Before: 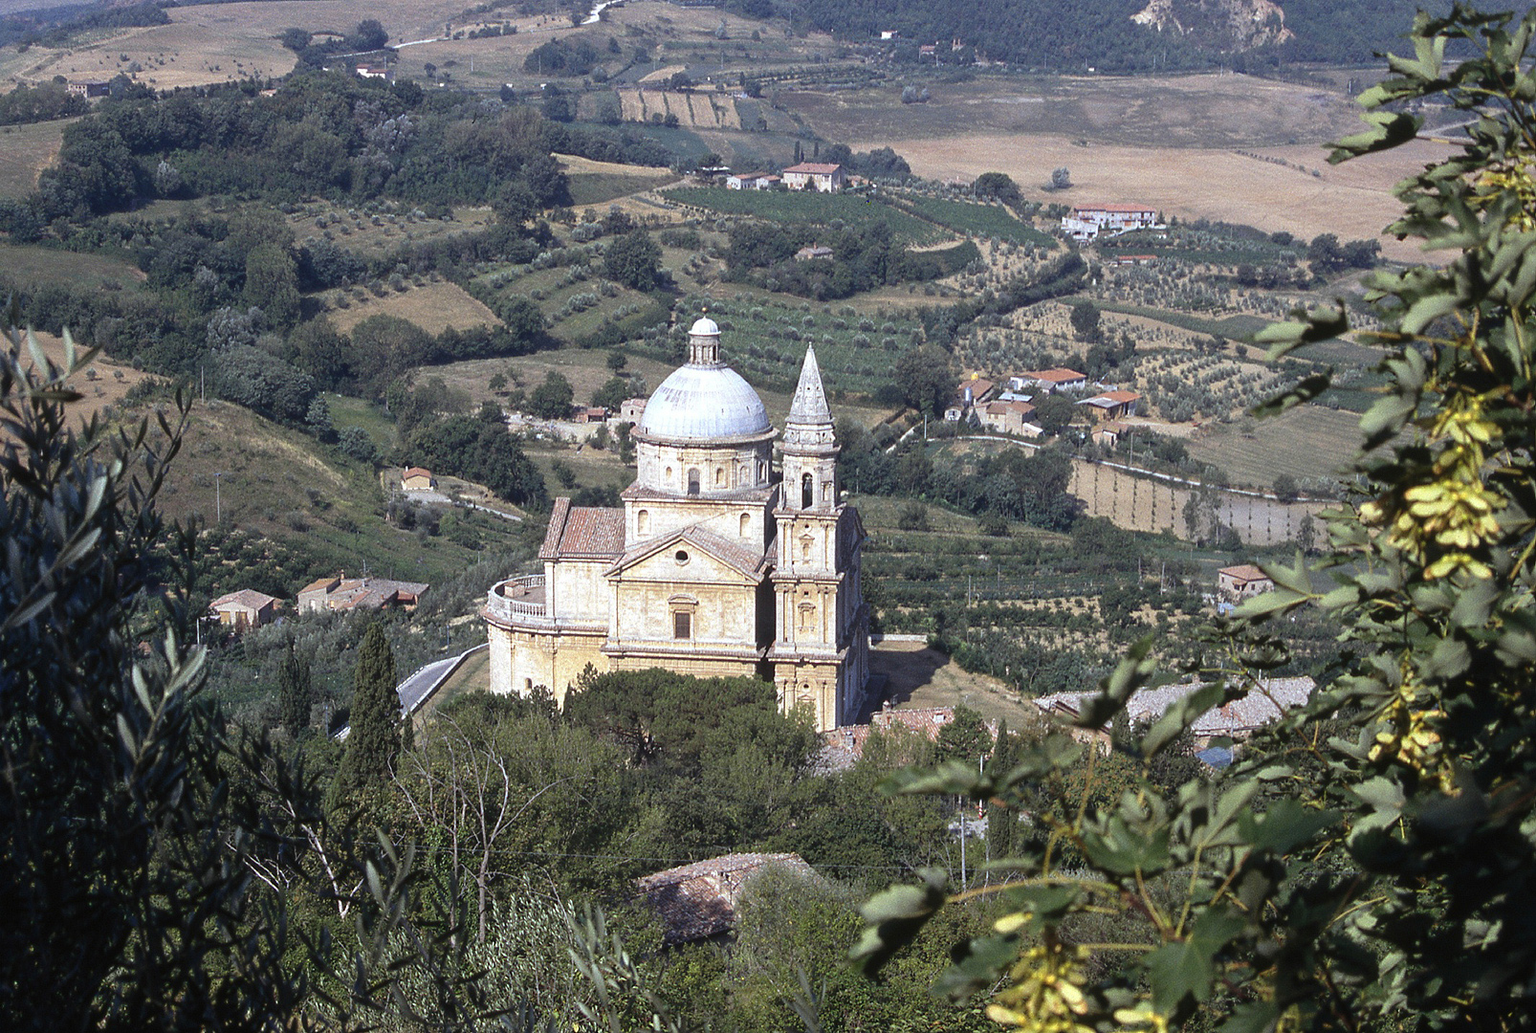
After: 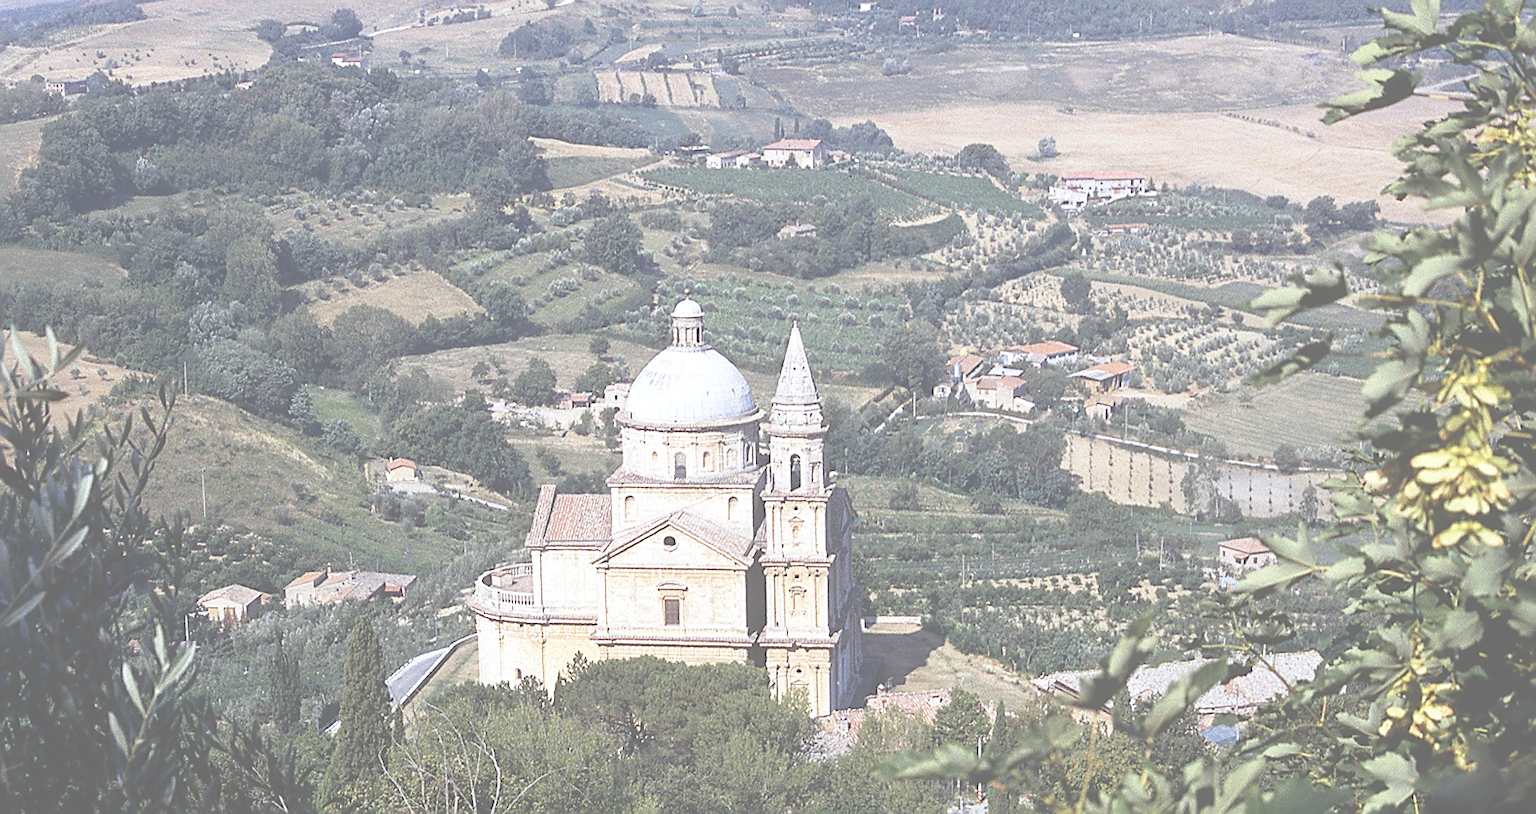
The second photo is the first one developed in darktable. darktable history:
crop: bottom 19.644%
rotate and perspective: rotation -1.32°, lens shift (horizontal) -0.031, crop left 0.015, crop right 0.985, crop top 0.047, crop bottom 0.982
exposure: black level correction -0.087, compensate highlight preservation false
base curve: curves: ch0 [(0, 0) (0.028, 0.03) (0.121, 0.232) (0.46, 0.748) (0.859, 0.968) (1, 1)], preserve colors none
sharpen: on, module defaults
